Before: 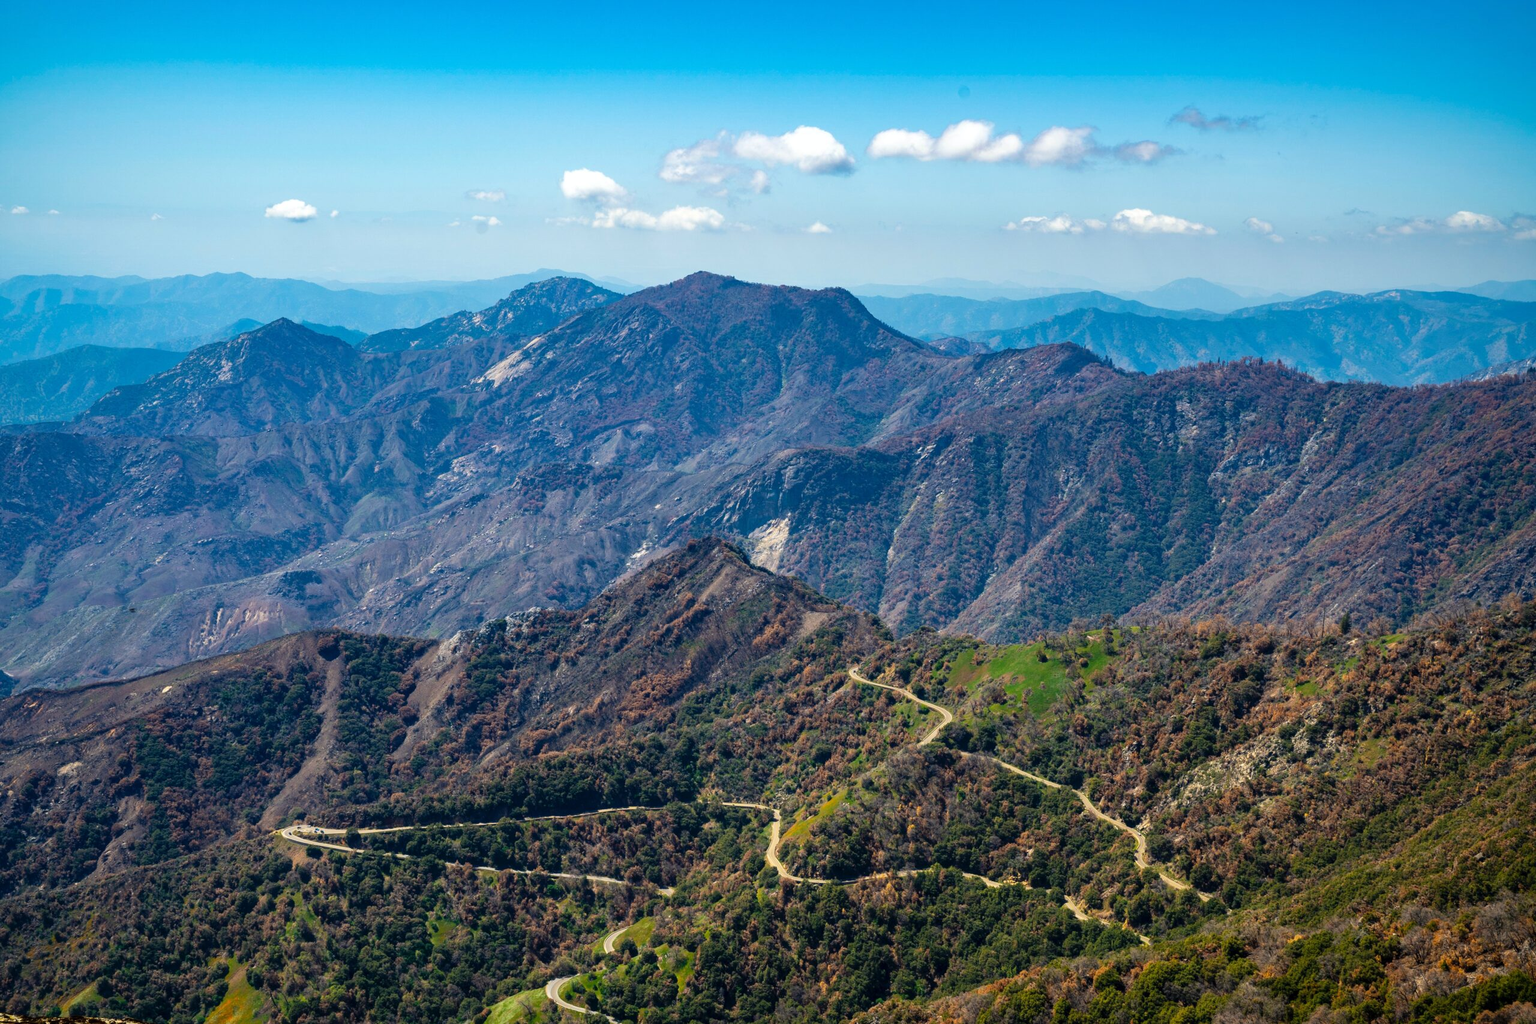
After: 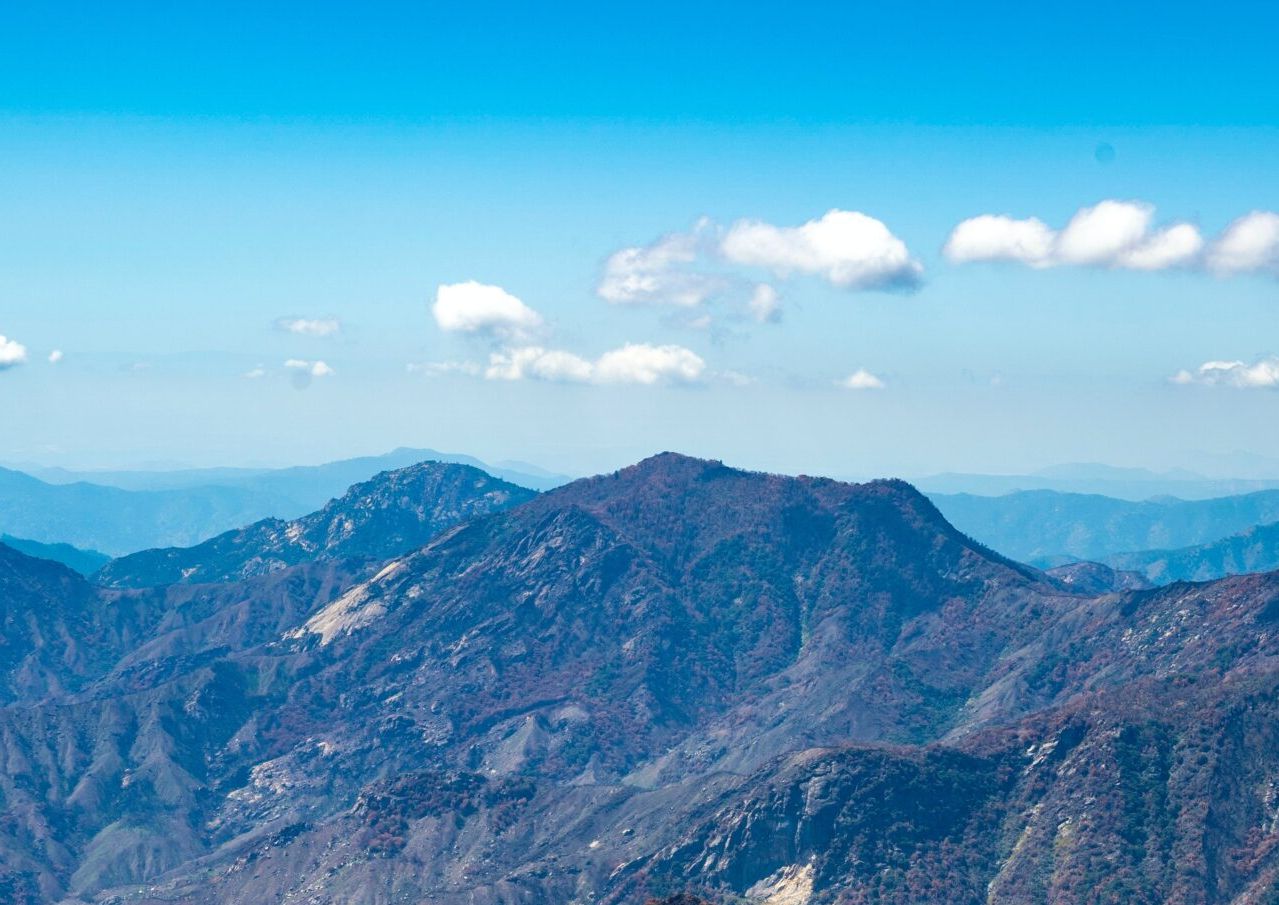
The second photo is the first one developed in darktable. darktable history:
crop: left 19.637%, right 30.374%, bottom 46.967%
